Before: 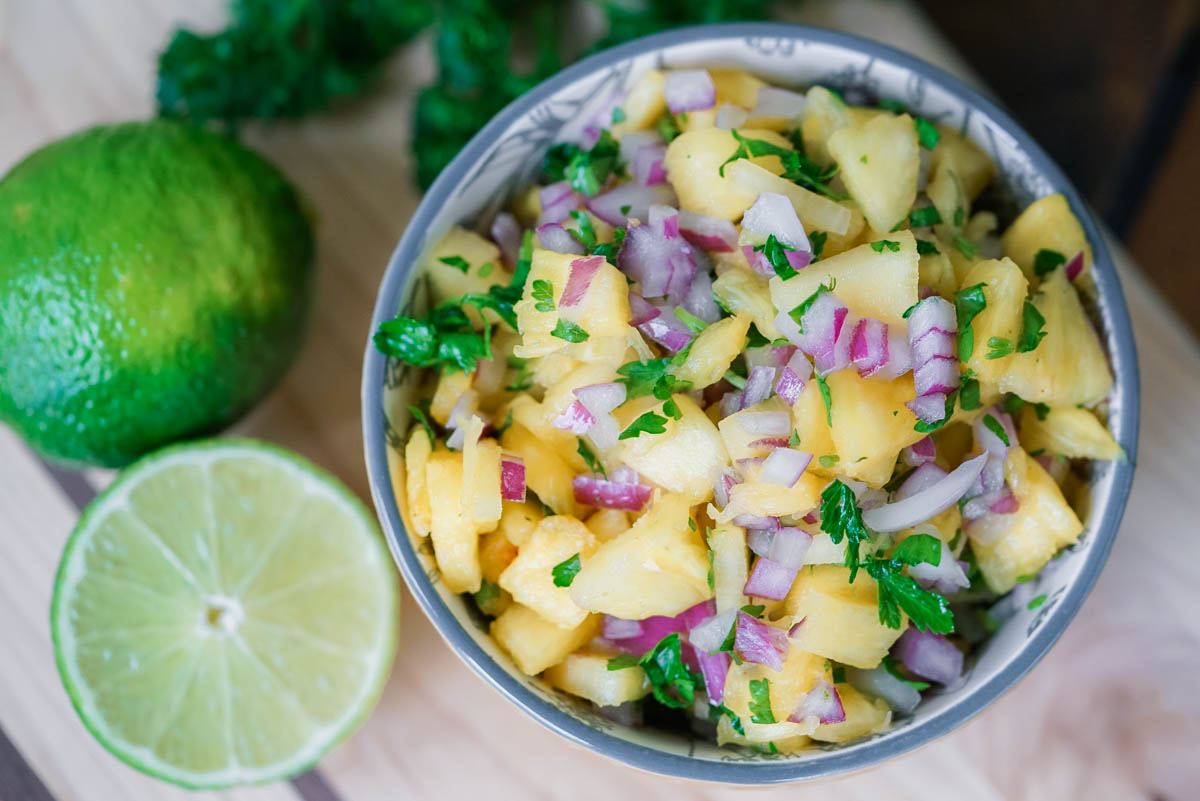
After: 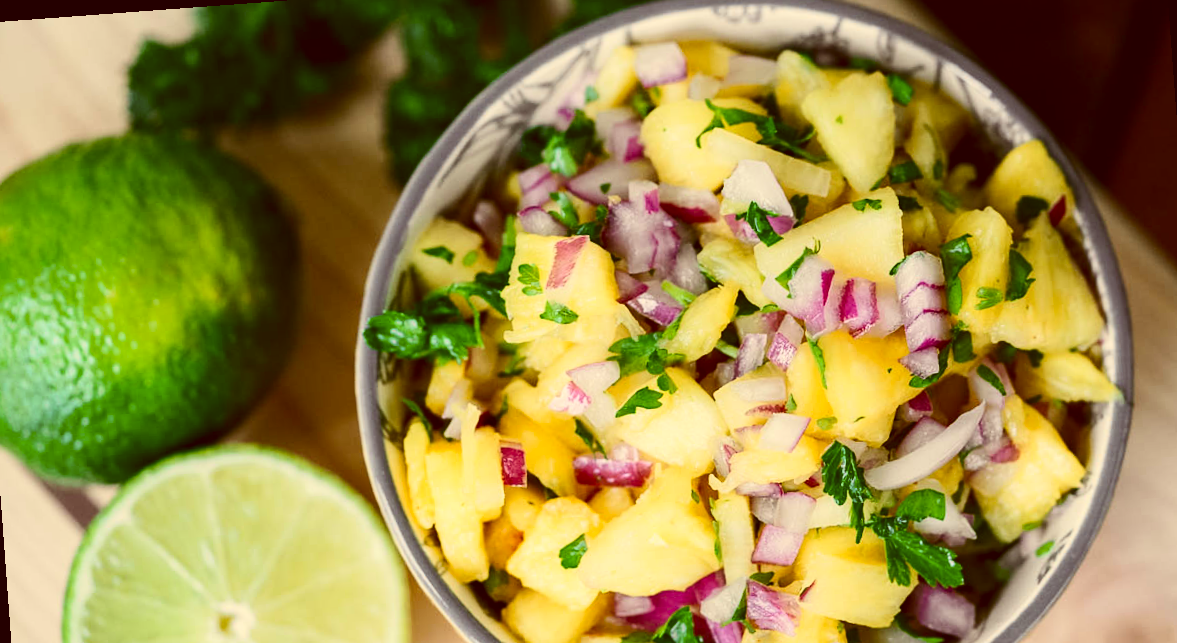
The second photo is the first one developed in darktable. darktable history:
color correction: highlights a* 1.12, highlights b* 24.26, shadows a* 15.58, shadows b* 24.26
rotate and perspective: rotation -4.25°, automatic cropping off
contrast brightness saturation: contrast 0.28
white balance: emerald 1
crop: left 2.737%, top 7.287%, right 3.421%, bottom 20.179%
